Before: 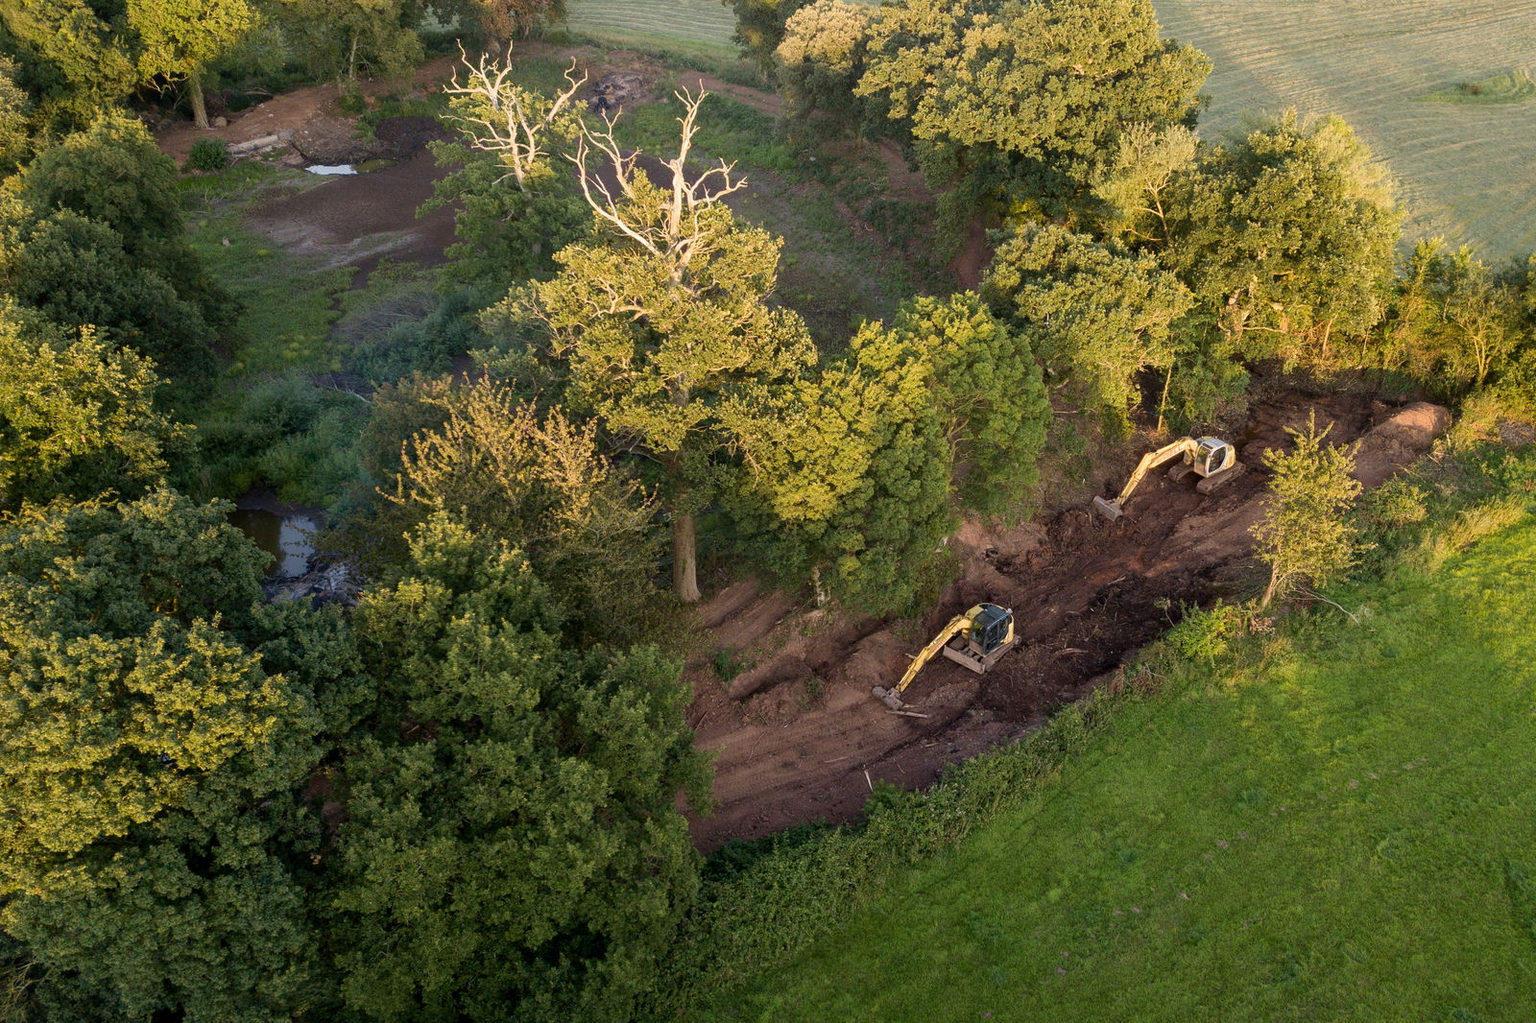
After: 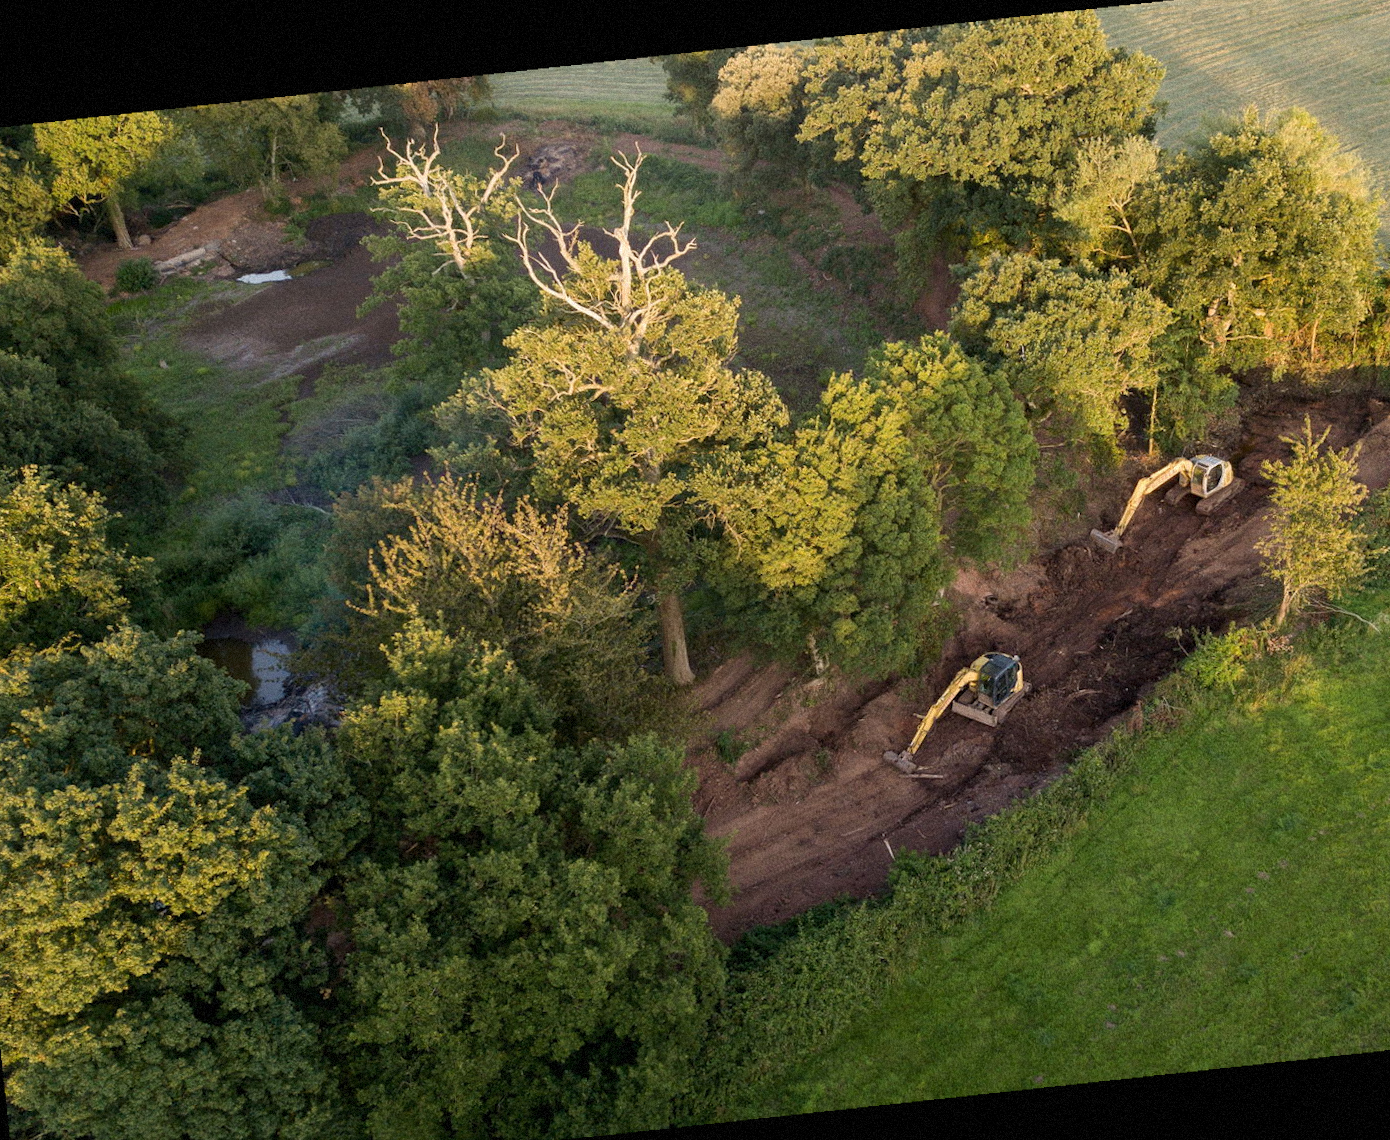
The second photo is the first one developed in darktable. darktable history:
grain: mid-tones bias 0%
crop and rotate: angle 1°, left 4.281%, top 0.642%, right 11.383%, bottom 2.486%
rotate and perspective: rotation -5.2°, automatic cropping off
